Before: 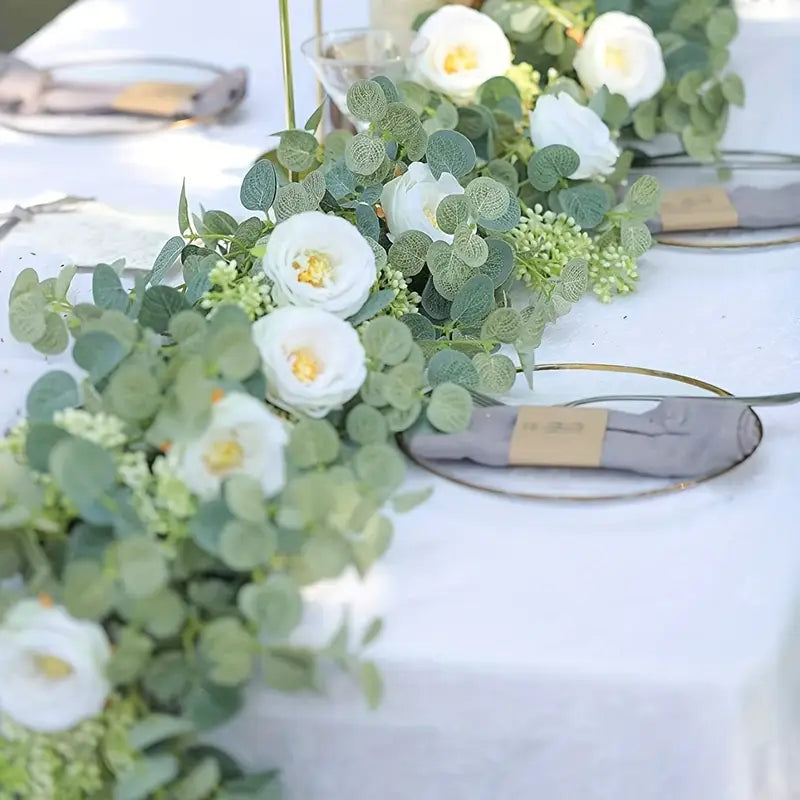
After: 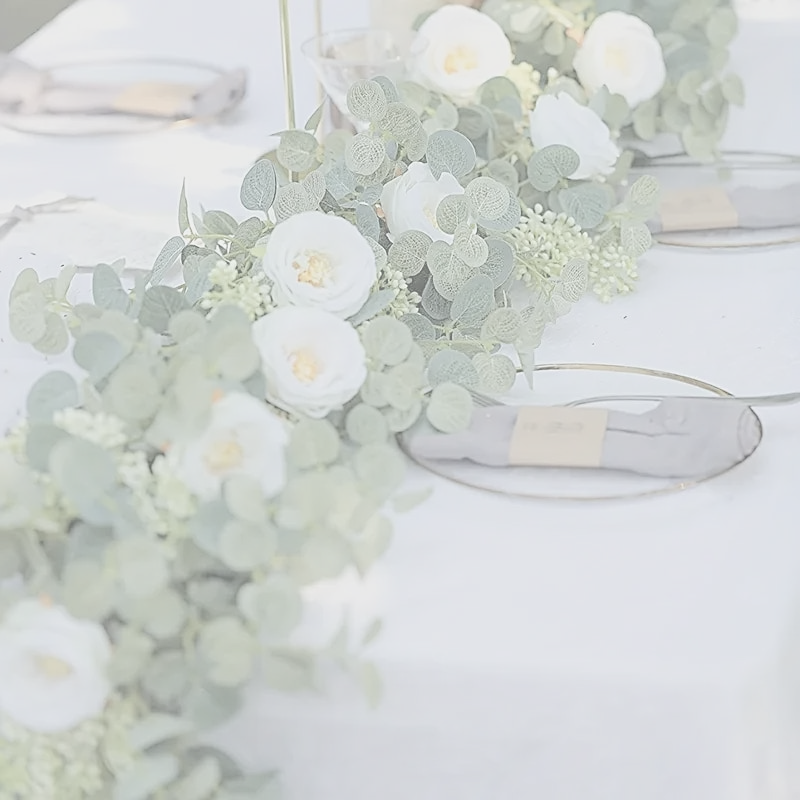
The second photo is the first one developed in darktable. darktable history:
sharpen: on, module defaults
contrast brightness saturation: contrast -0.335, brightness 0.752, saturation -0.784
velvia: on, module defaults
